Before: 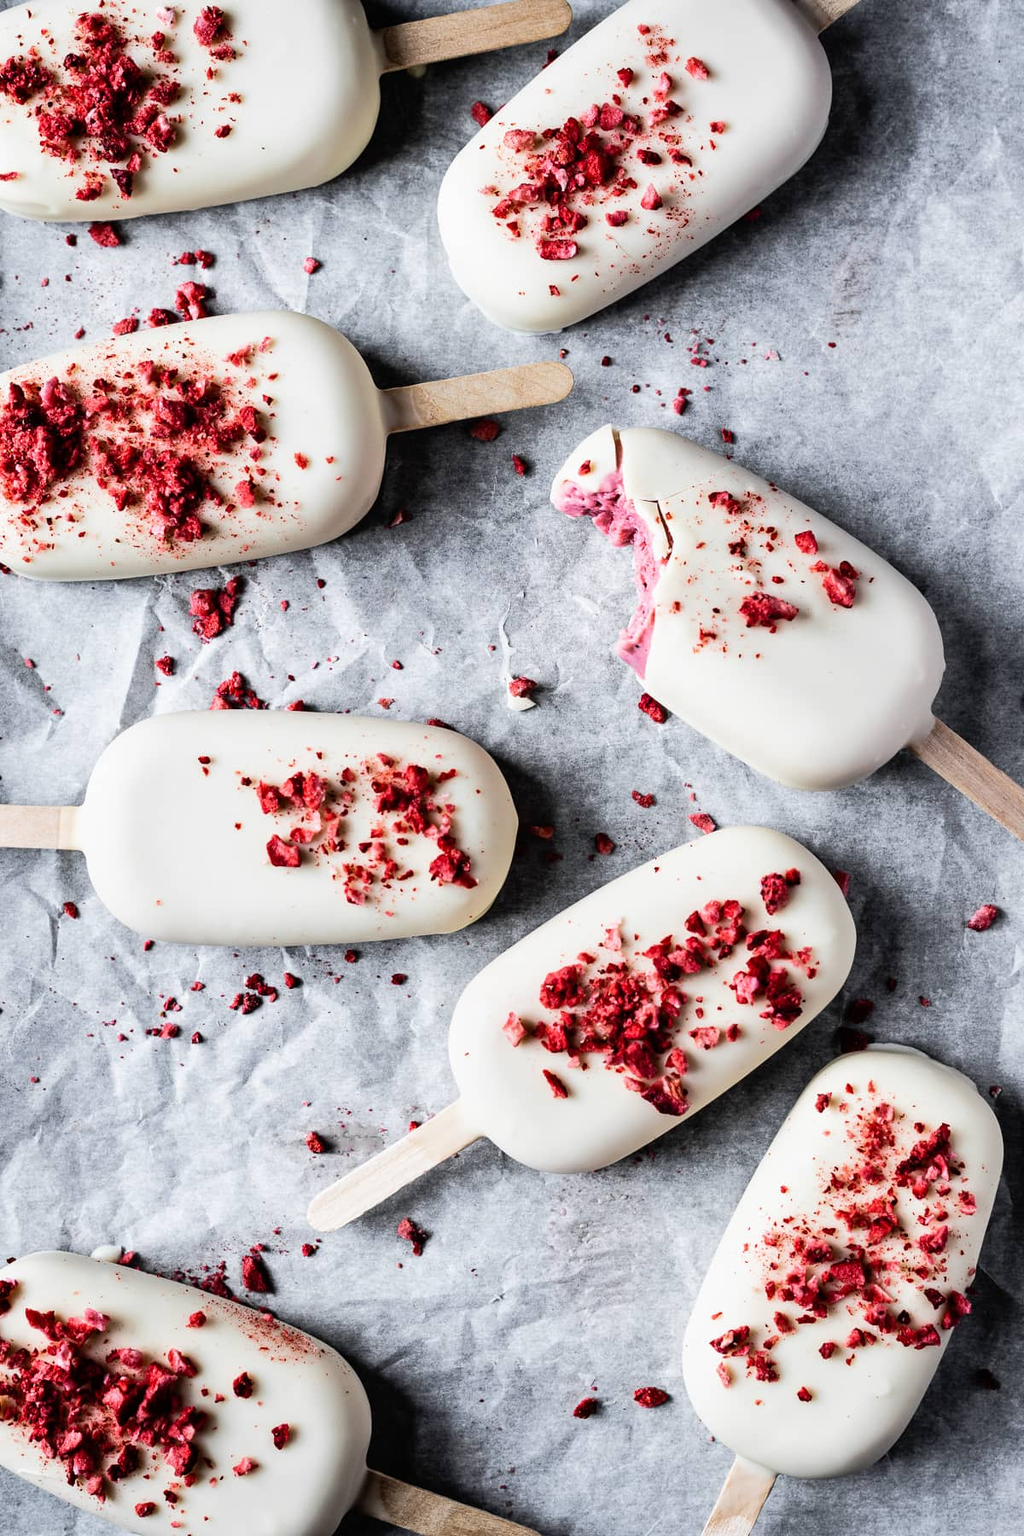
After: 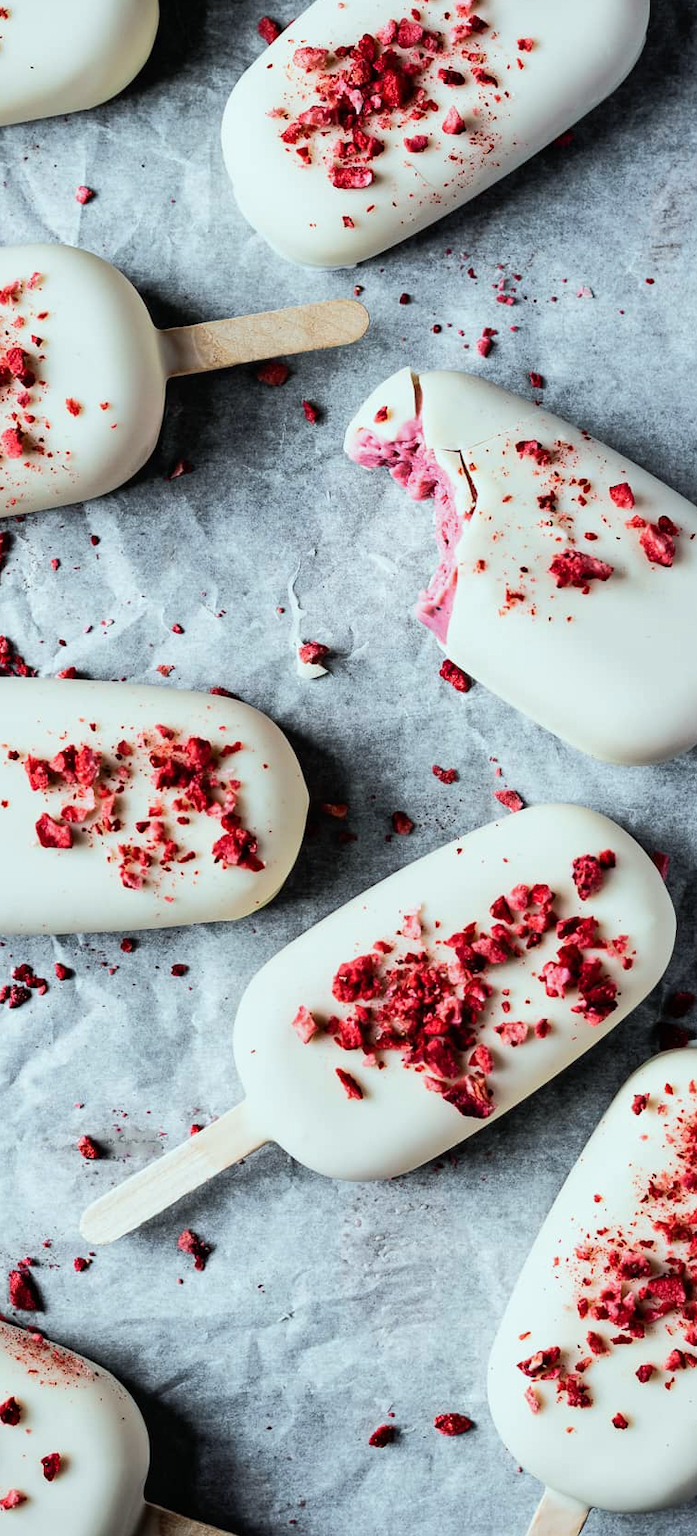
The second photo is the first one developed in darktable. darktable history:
crop and rotate: left 22.898%, top 5.64%, right 14.43%, bottom 2.304%
color calibration: output R [0.999, 0.026, -0.11, 0], output G [-0.019, 1.037, -0.099, 0], output B [0.022, -0.023, 0.902, 0], illuminant as shot in camera, x 0.359, y 0.362, temperature 4585.11 K
